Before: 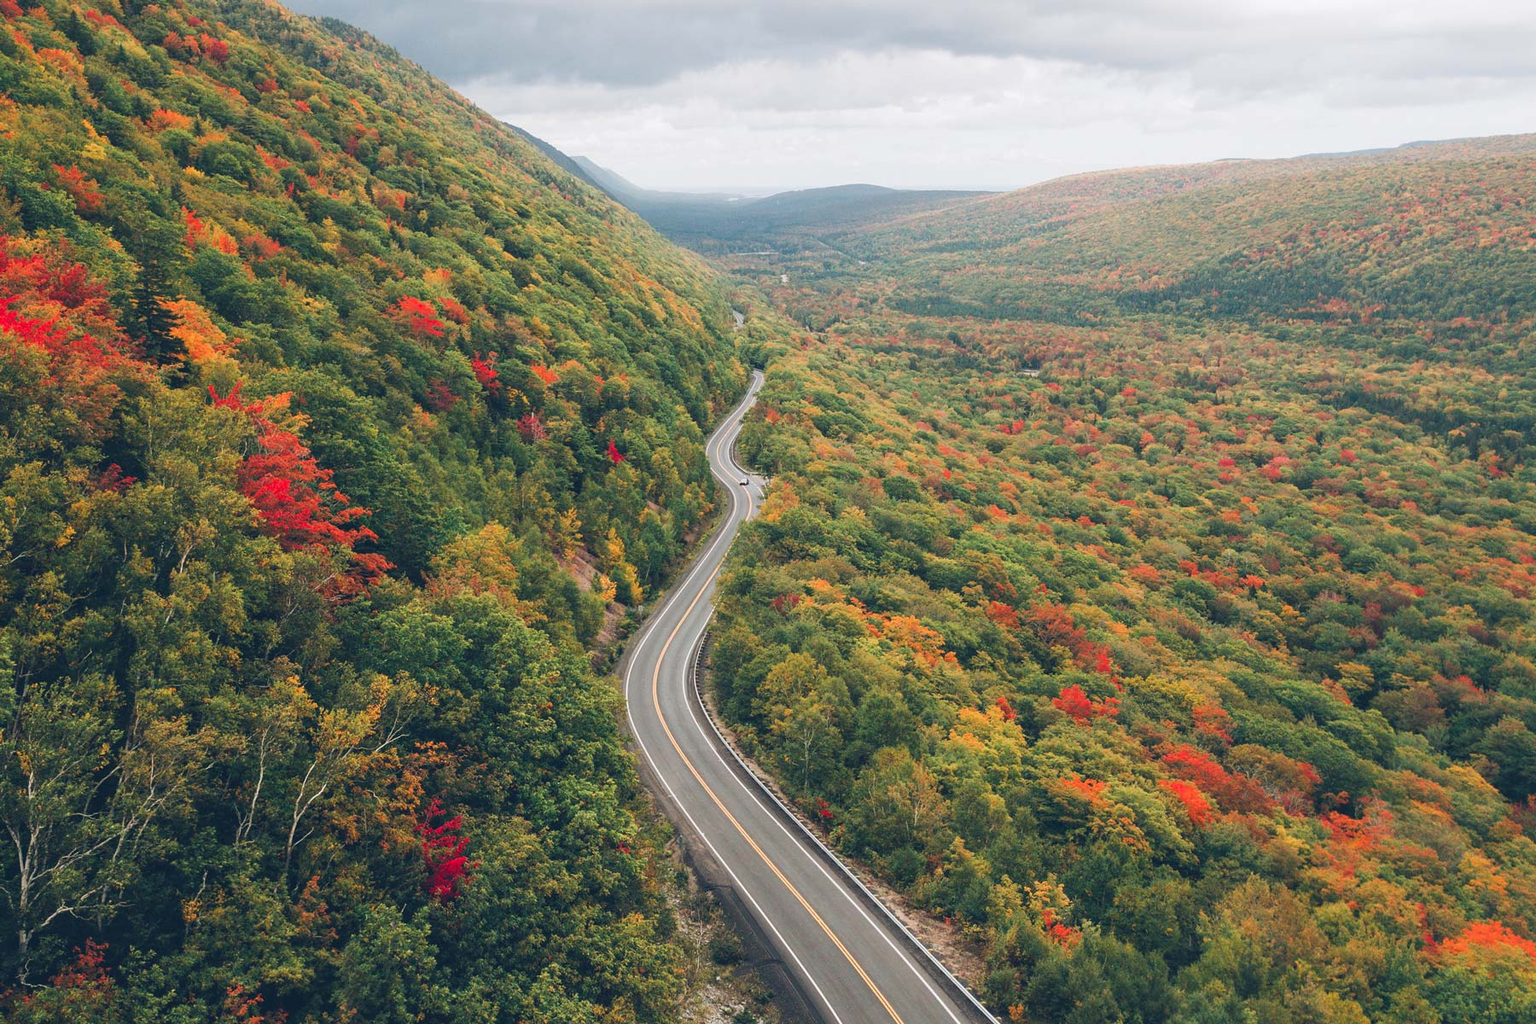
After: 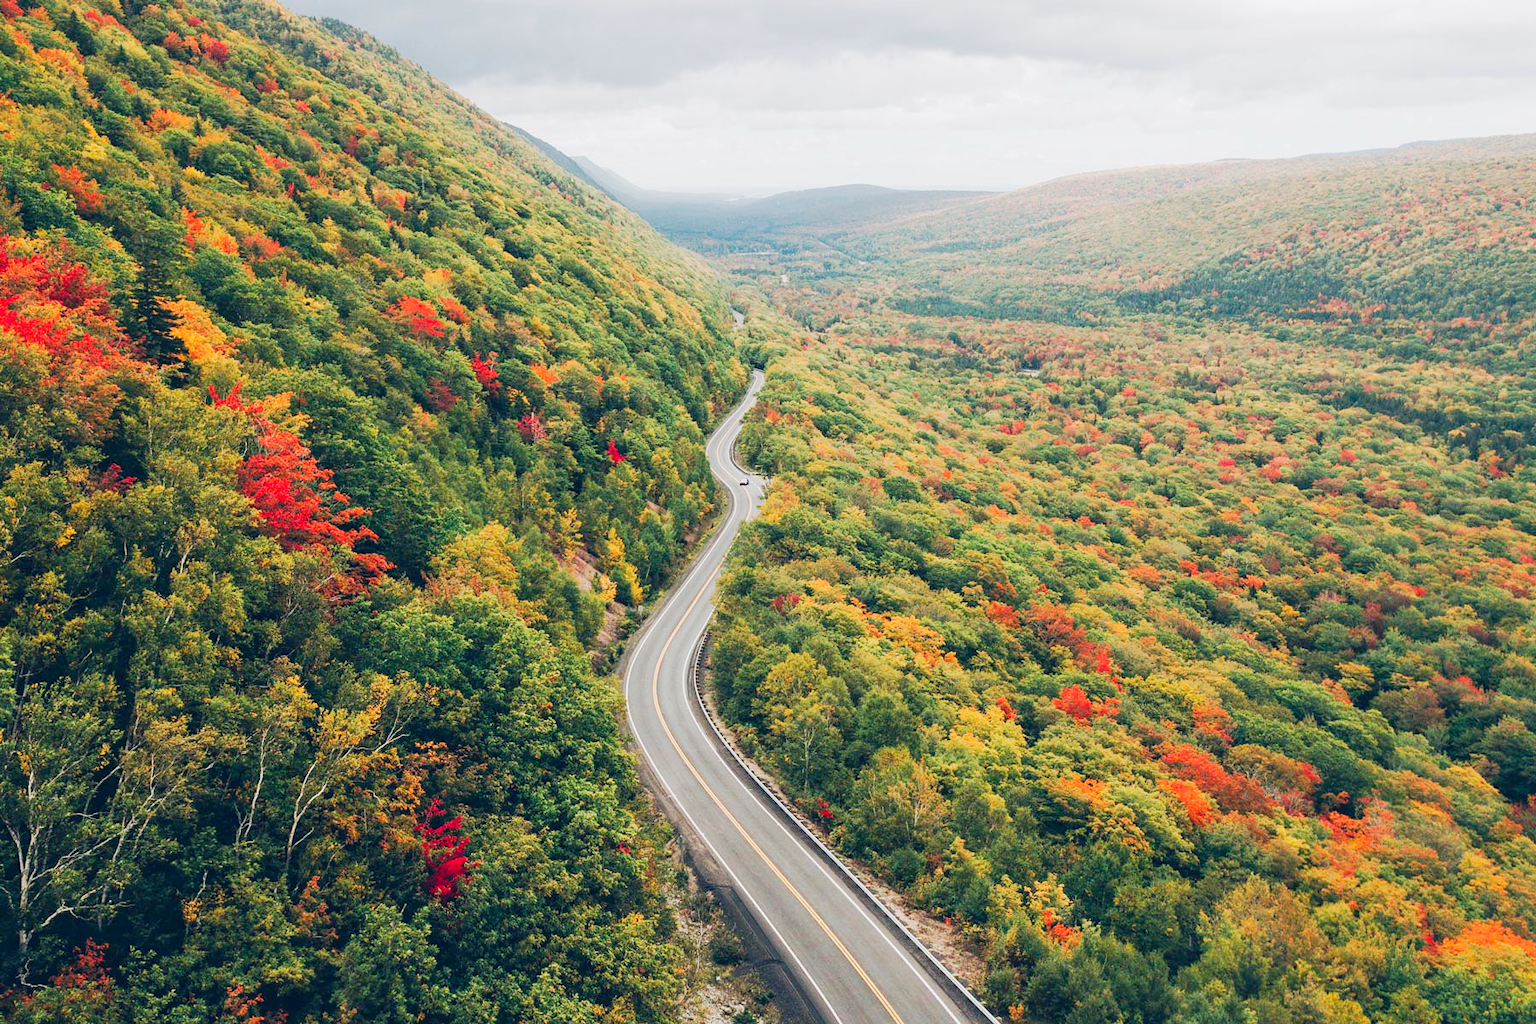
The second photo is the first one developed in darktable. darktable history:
tone curve: curves: ch0 [(0, 0) (0.037, 0.011) (0.135, 0.093) (0.266, 0.281) (0.461, 0.555) (0.581, 0.716) (0.675, 0.793) (0.767, 0.849) (0.91, 0.924) (1, 0.979)]; ch1 [(0, 0) (0.292, 0.278) (0.419, 0.423) (0.493, 0.492) (0.506, 0.5) (0.534, 0.529) (0.562, 0.562) (0.641, 0.663) (0.754, 0.76) (1, 1)]; ch2 [(0, 0) (0.294, 0.3) (0.361, 0.372) (0.429, 0.445) (0.478, 0.486) (0.502, 0.498) (0.518, 0.522) (0.531, 0.549) (0.561, 0.579) (0.64, 0.645) (0.7, 0.7) (0.861, 0.808) (1, 0.951)], preserve colors none
